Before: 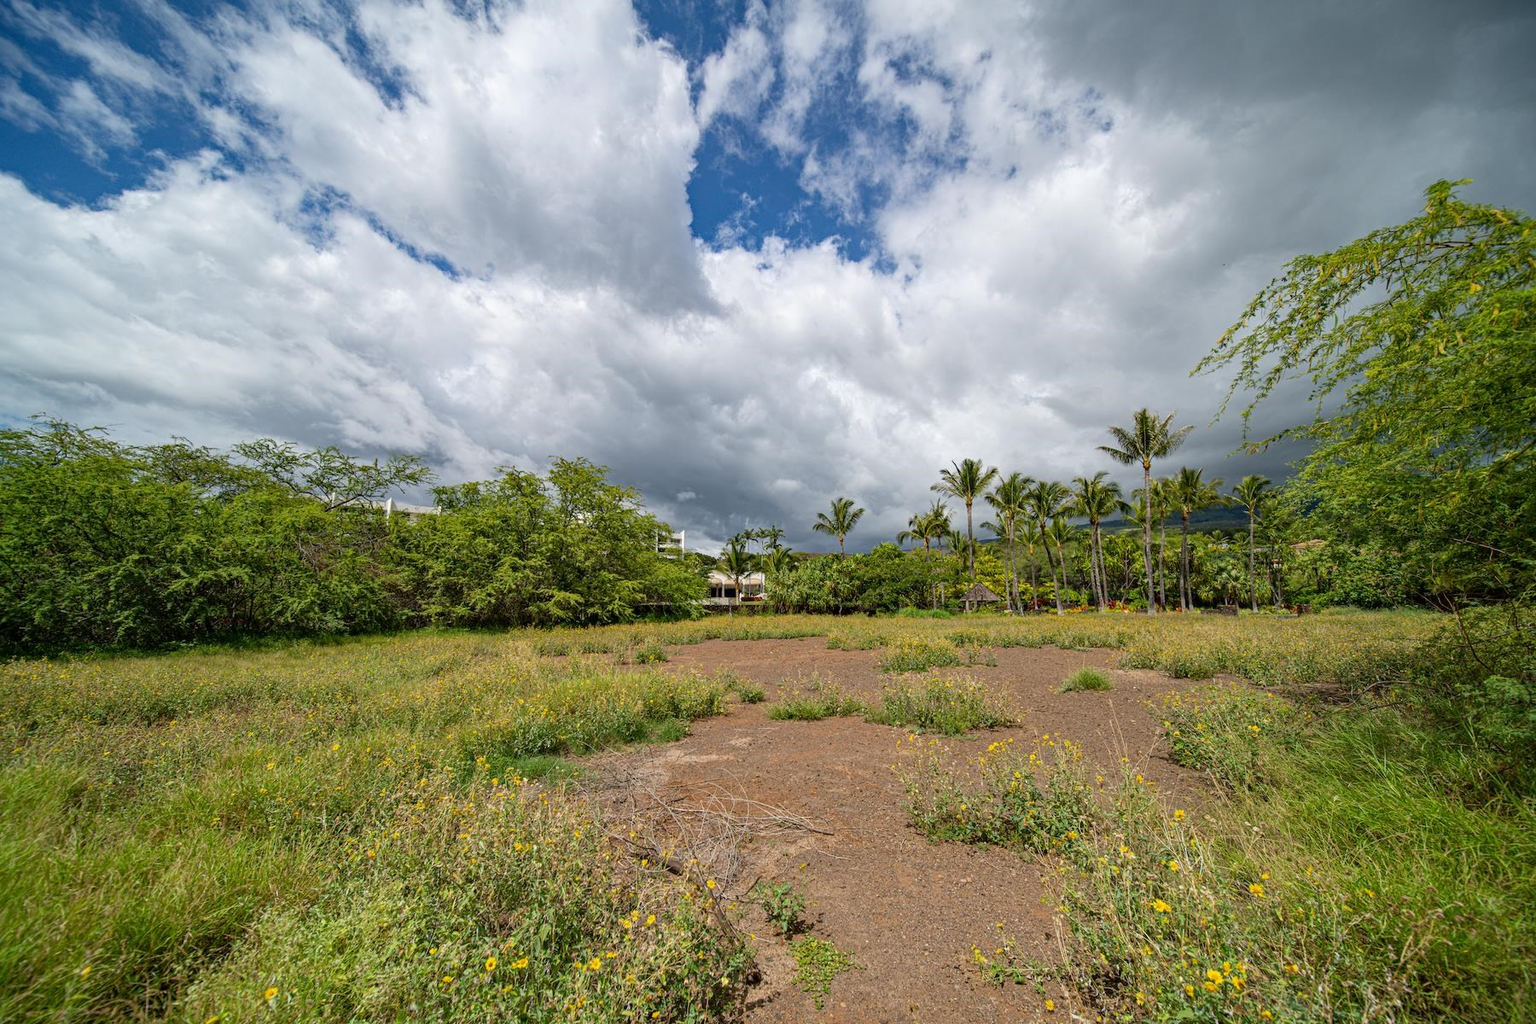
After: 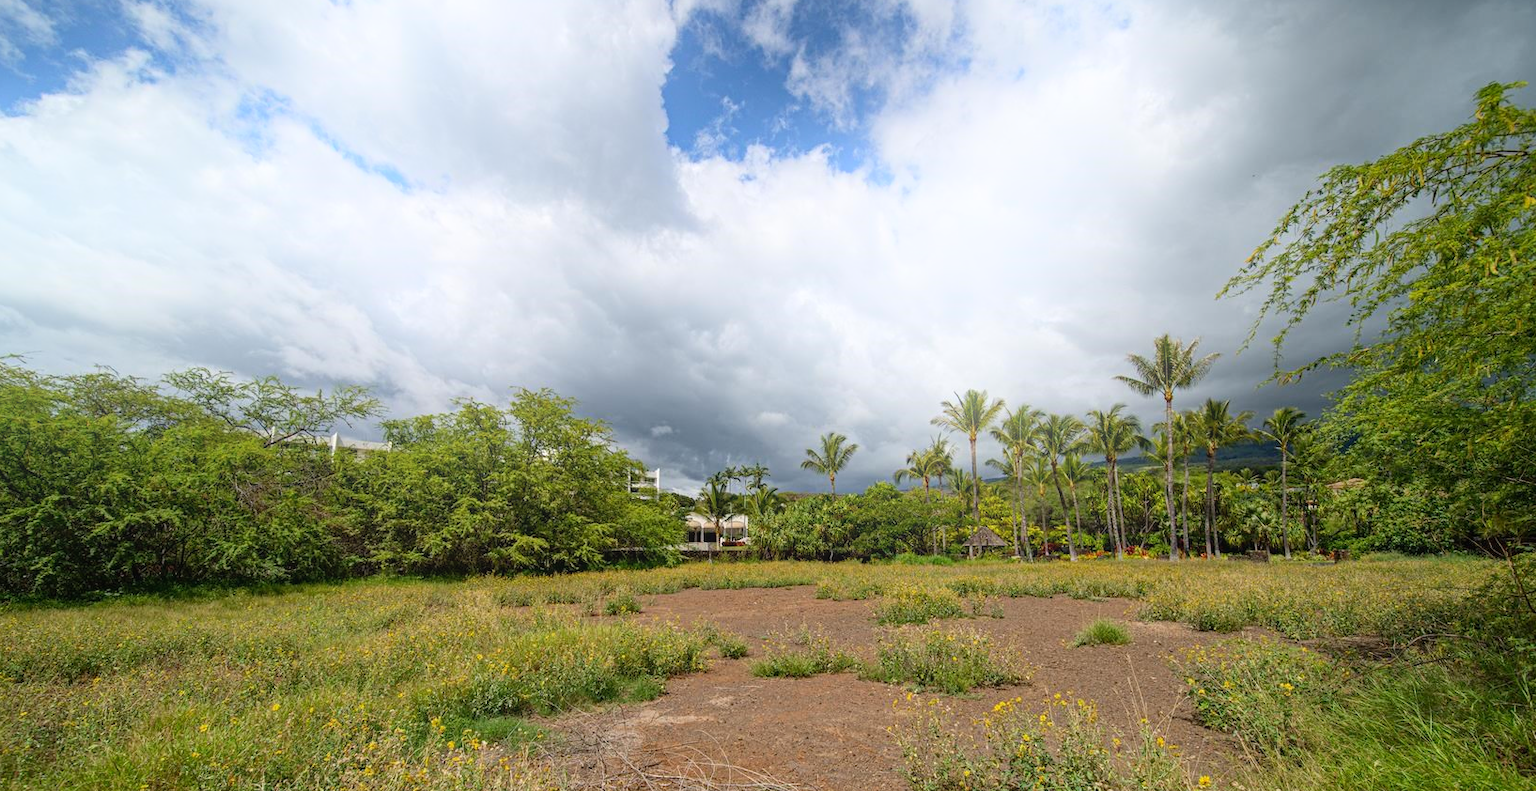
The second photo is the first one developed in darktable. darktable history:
bloom: threshold 82.5%, strength 16.25%
crop: left 5.596%, top 10.314%, right 3.534%, bottom 19.395%
contrast brightness saturation: contrast -0.02, brightness -0.01, saturation 0.03
color balance rgb: on, module defaults
